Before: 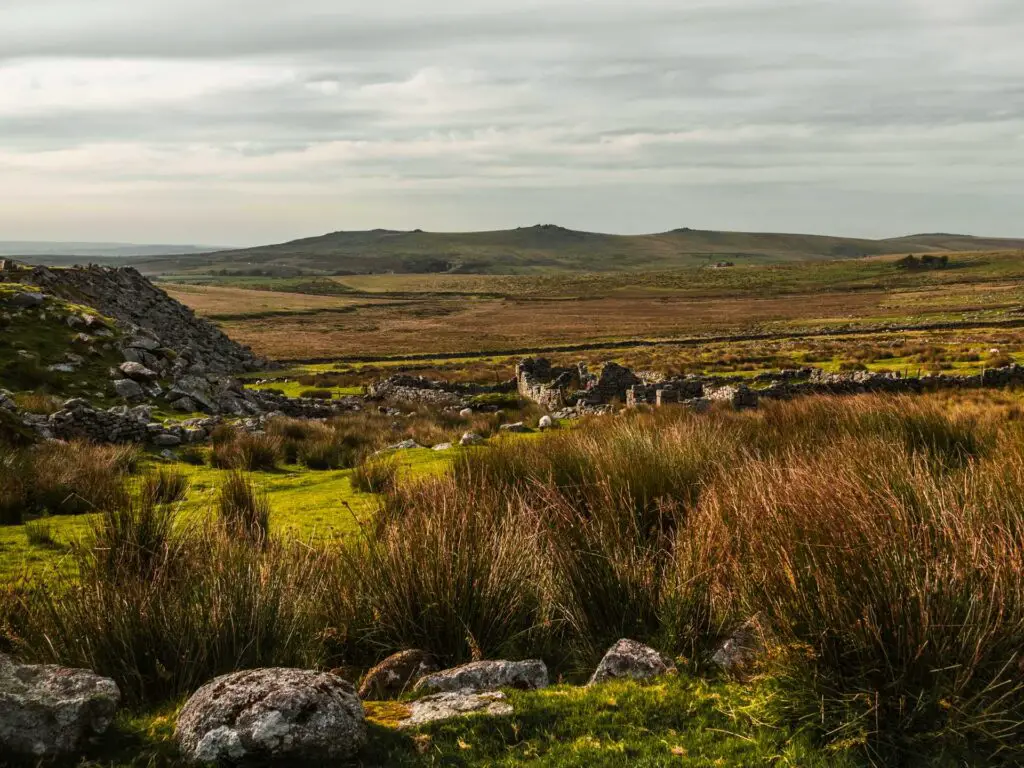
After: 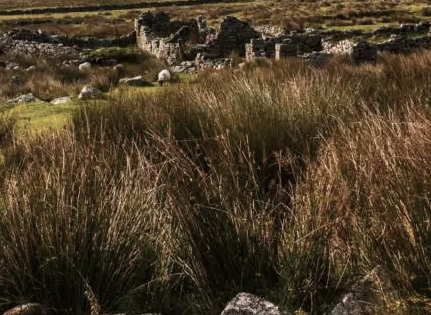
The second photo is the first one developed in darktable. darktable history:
crop: left 37.221%, top 45.169%, right 20.63%, bottom 13.777%
contrast brightness saturation: contrast 0.1, saturation -0.36
